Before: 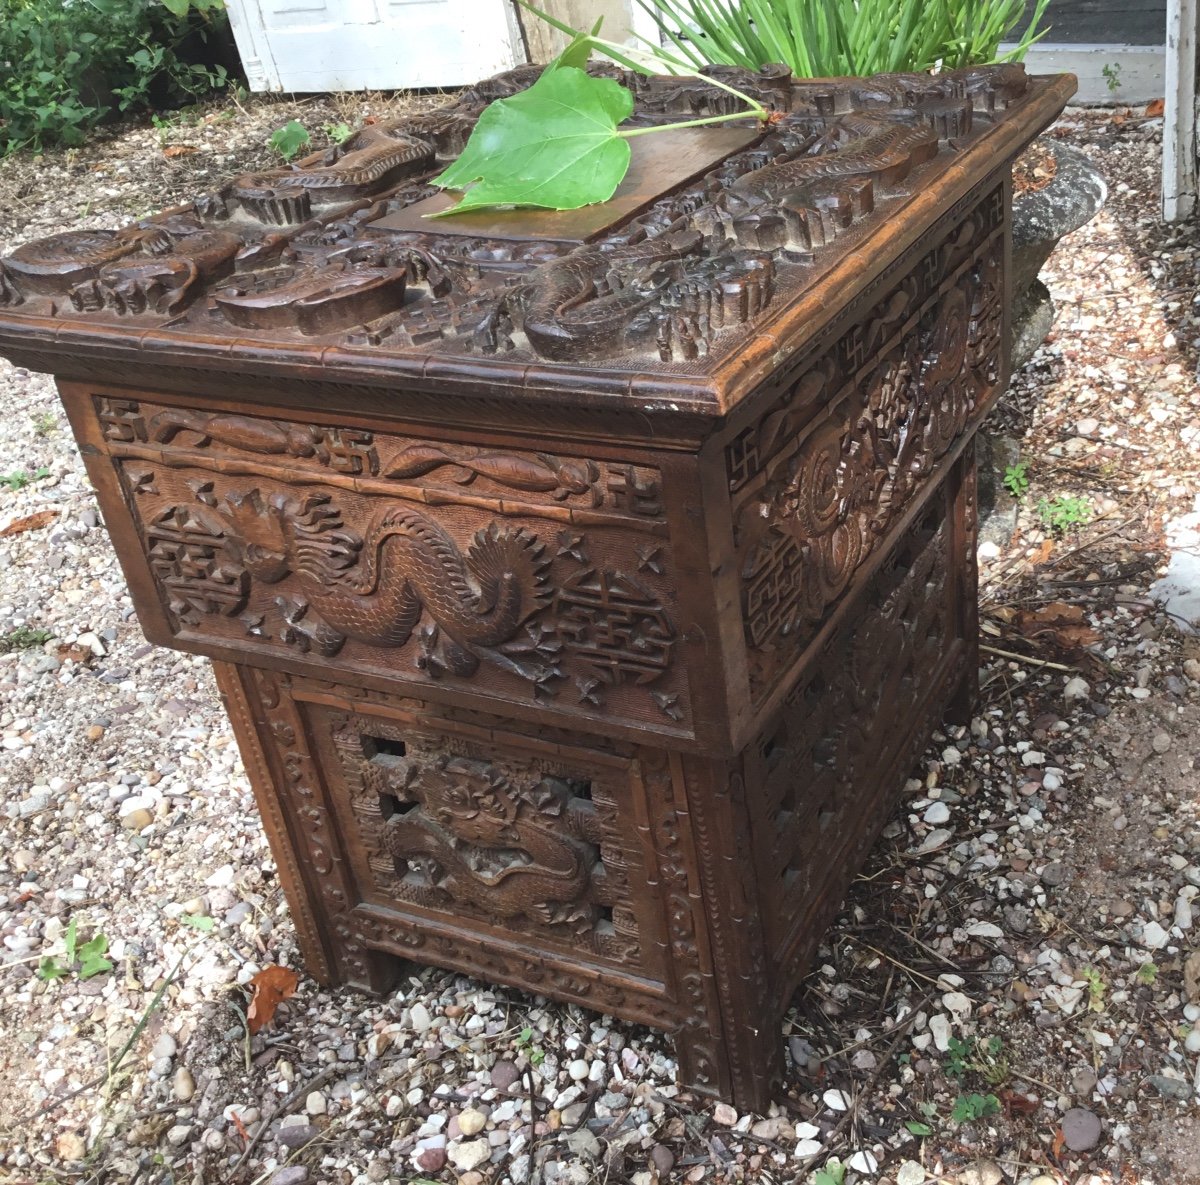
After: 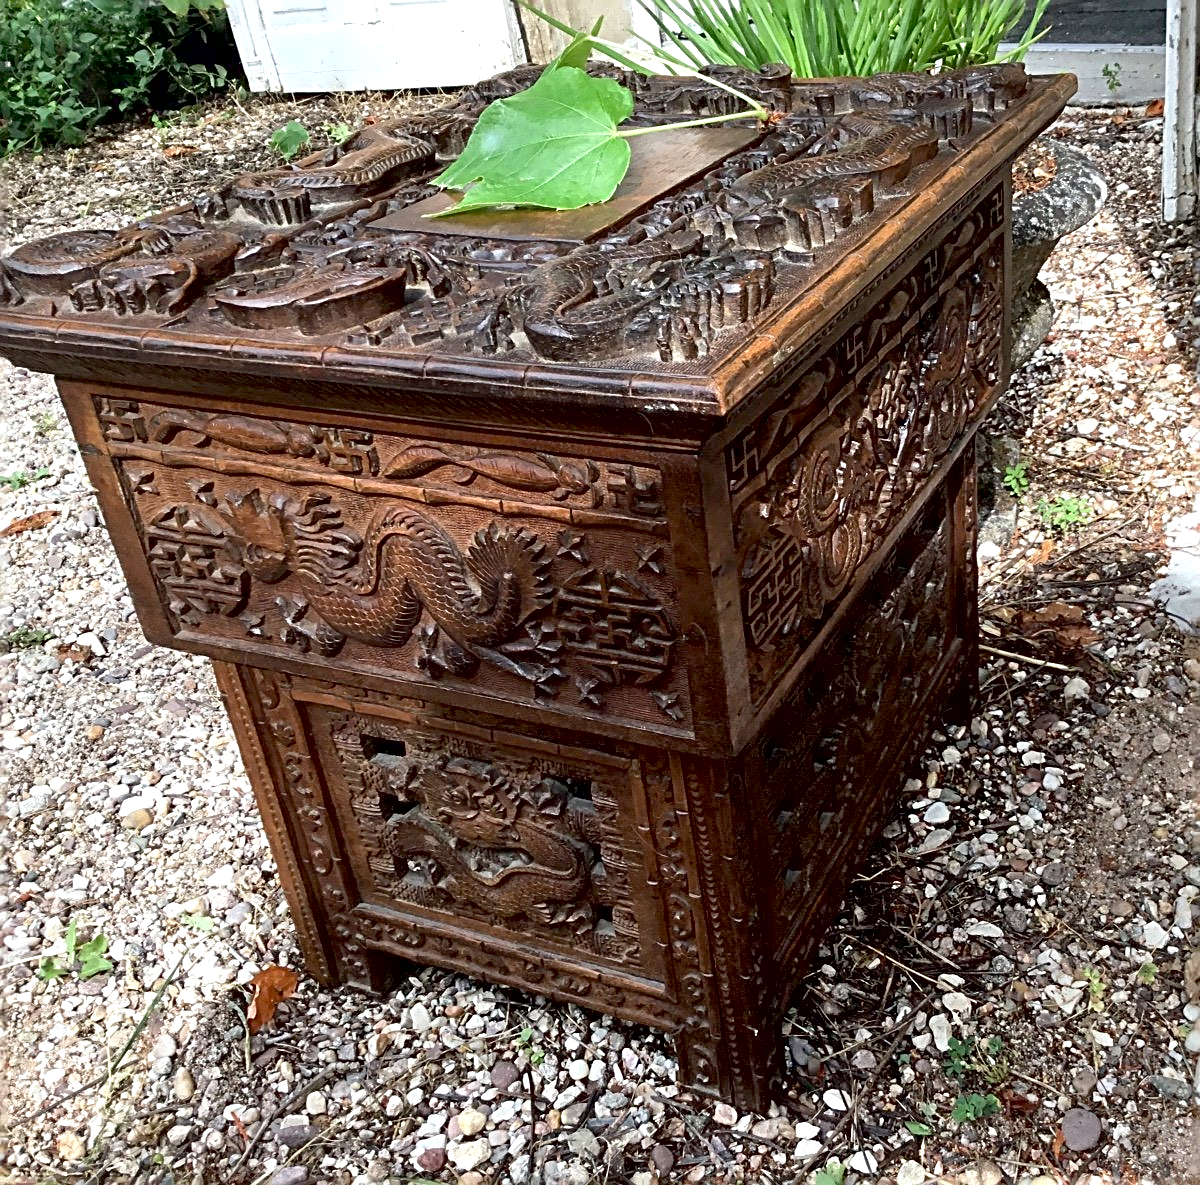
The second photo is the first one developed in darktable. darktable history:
local contrast: mode bilateral grid, contrast 19, coarseness 51, detail 120%, midtone range 0.2
sharpen: radius 2.847, amount 0.712
exposure: black level correction 0.024, exposure 0.181 EV, compensate highlight preservation false
